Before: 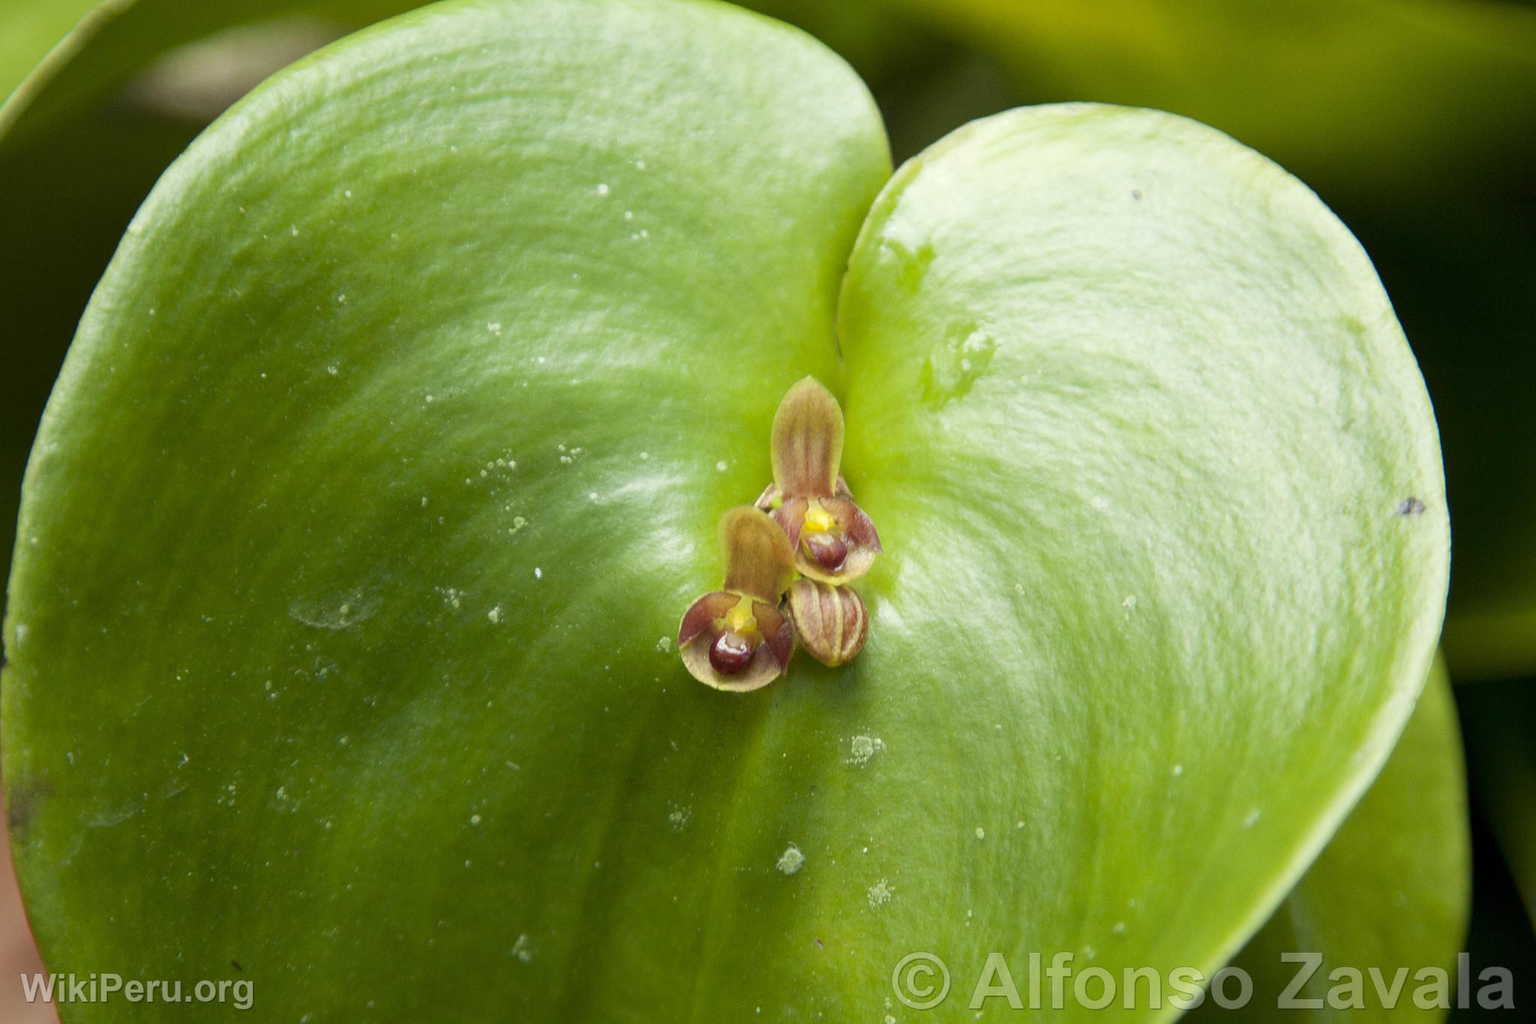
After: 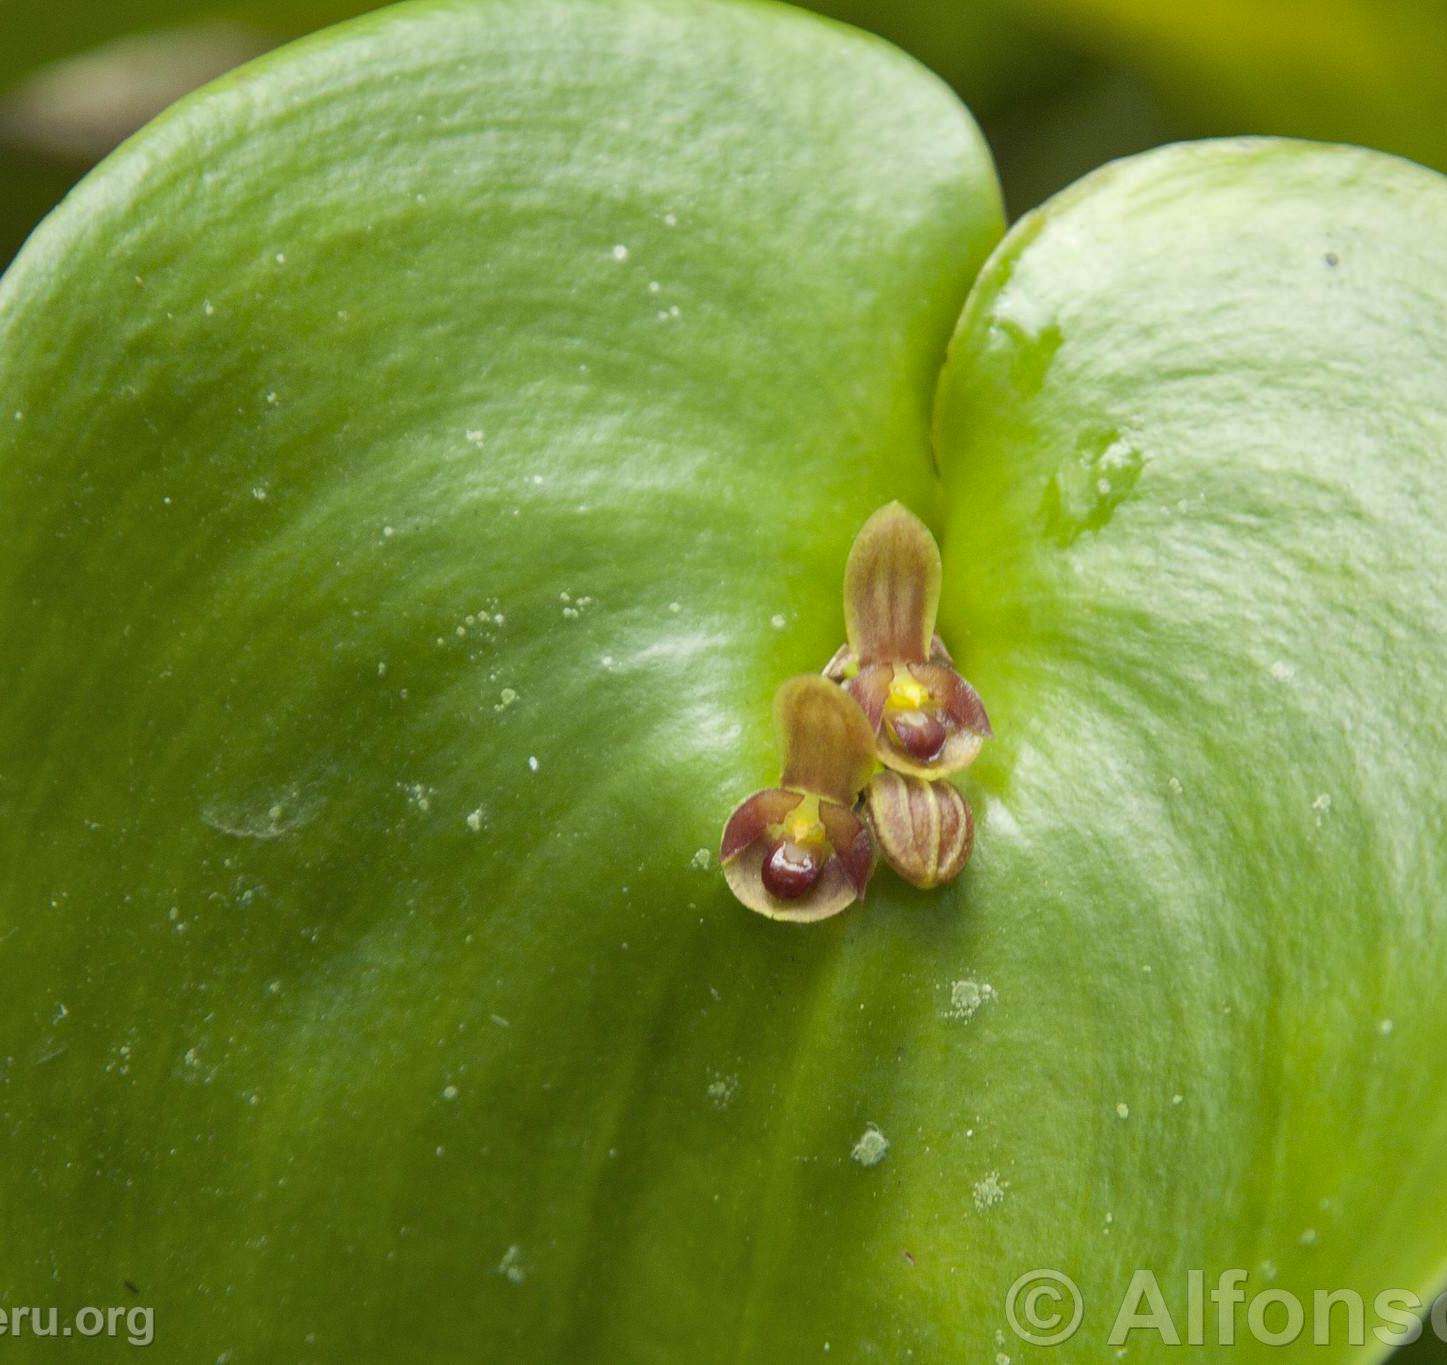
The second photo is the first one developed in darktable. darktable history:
shadows and highlights: on, module defaults
crop and rotate: left 9.014%, right 20.285%
